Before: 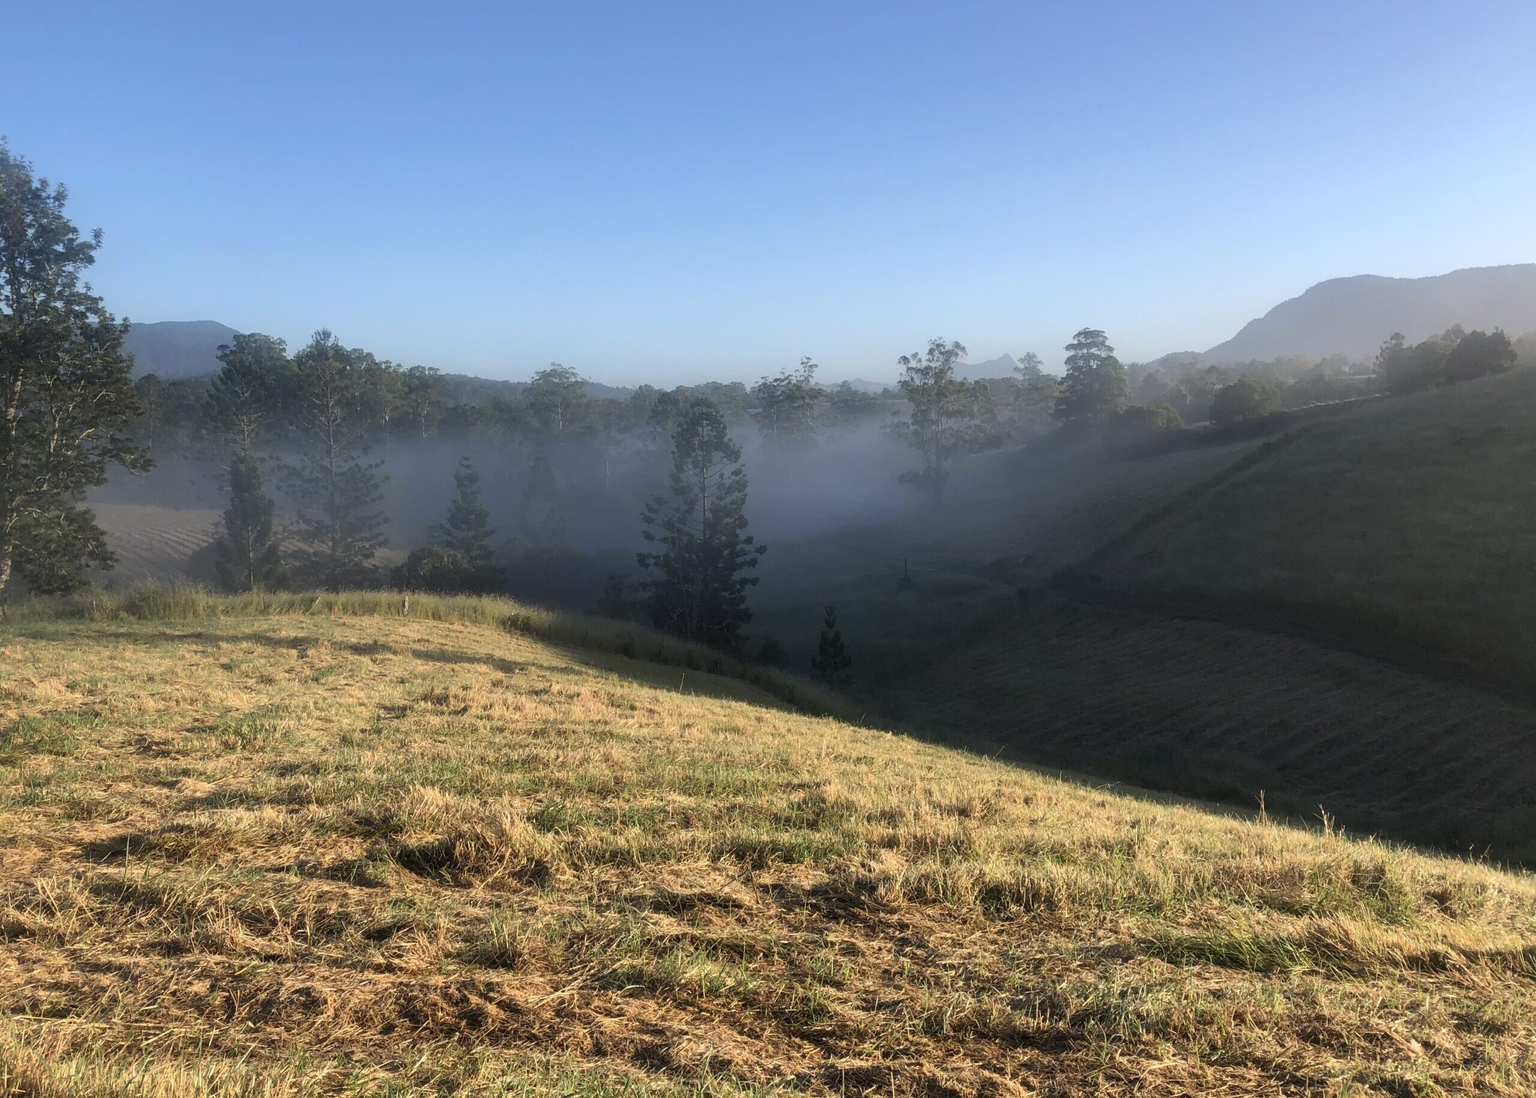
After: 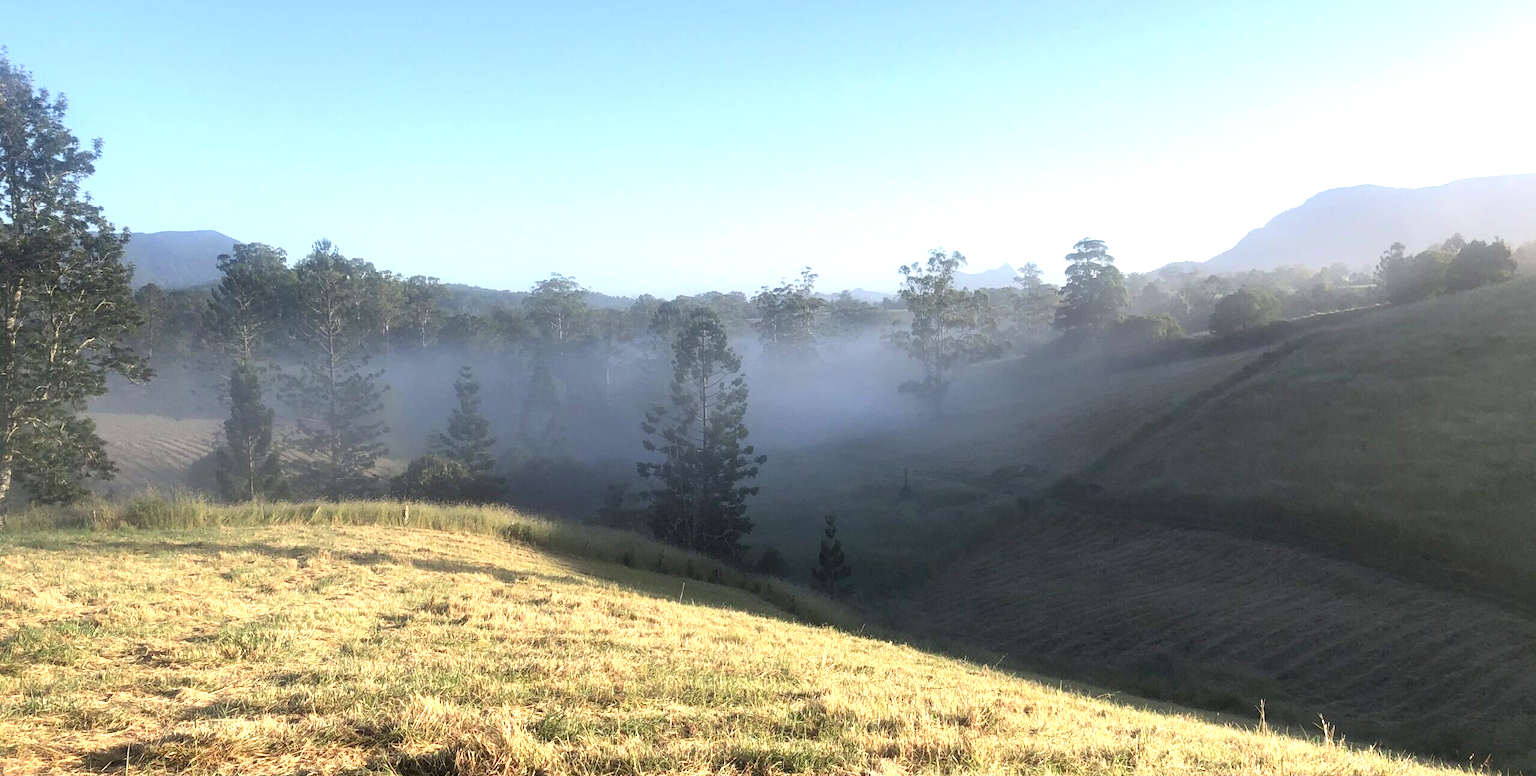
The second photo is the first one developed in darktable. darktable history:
exposure: exposure 0.999 EV, compensate highlight preservation false
crop and rotate: top 8.293%, bottom 20.996%
